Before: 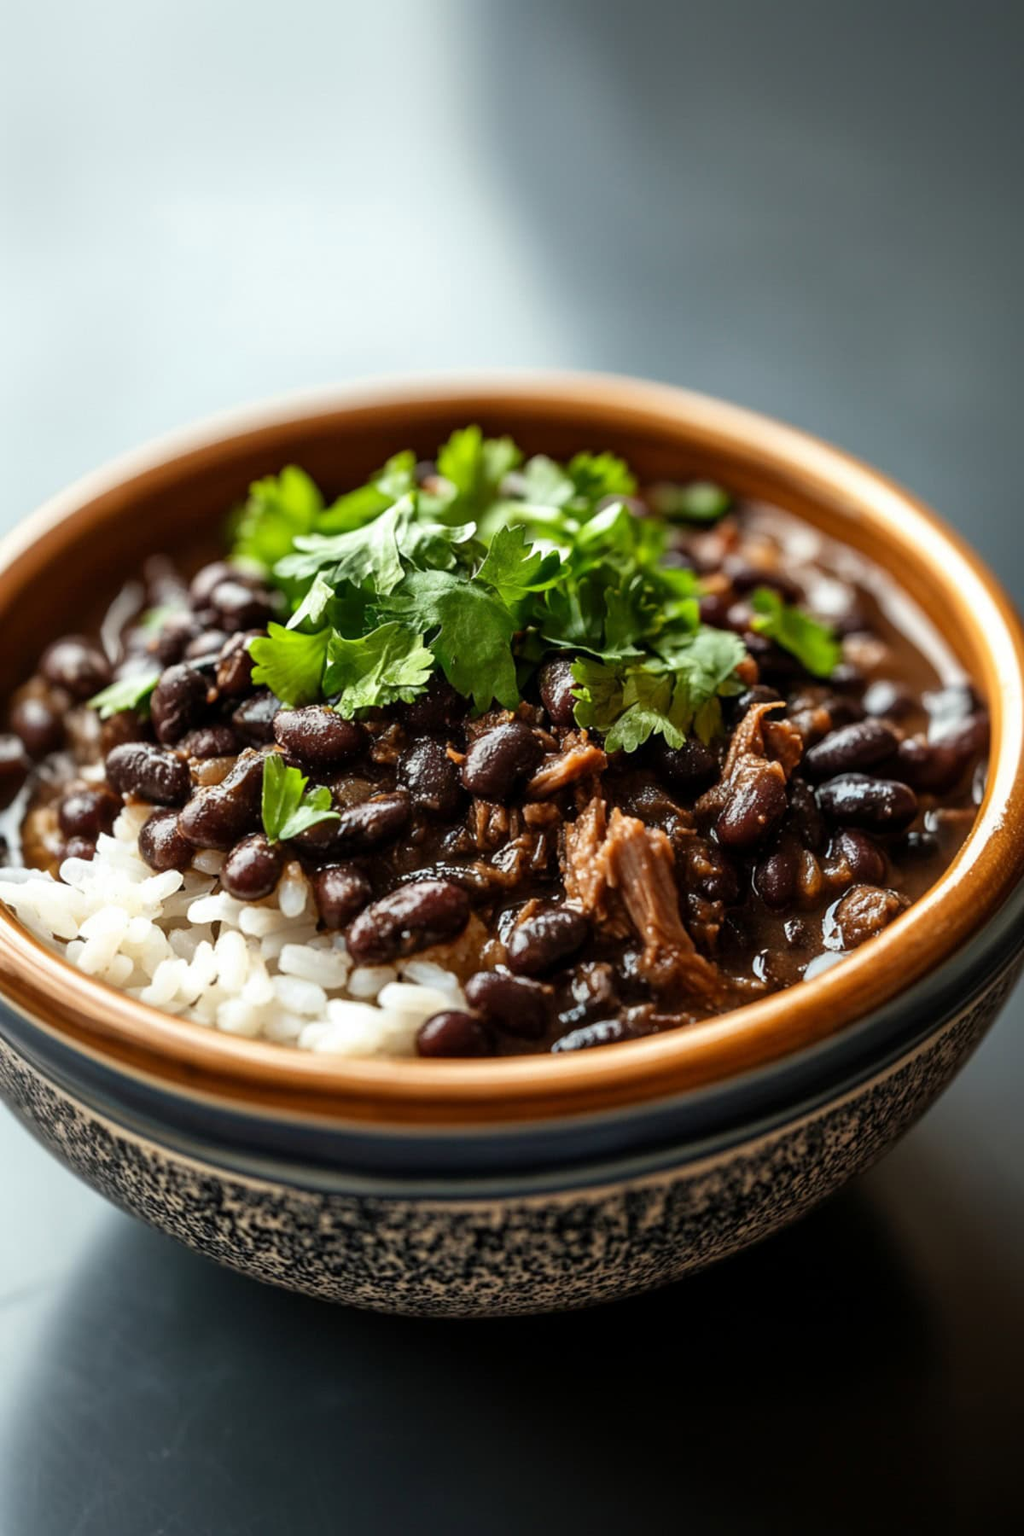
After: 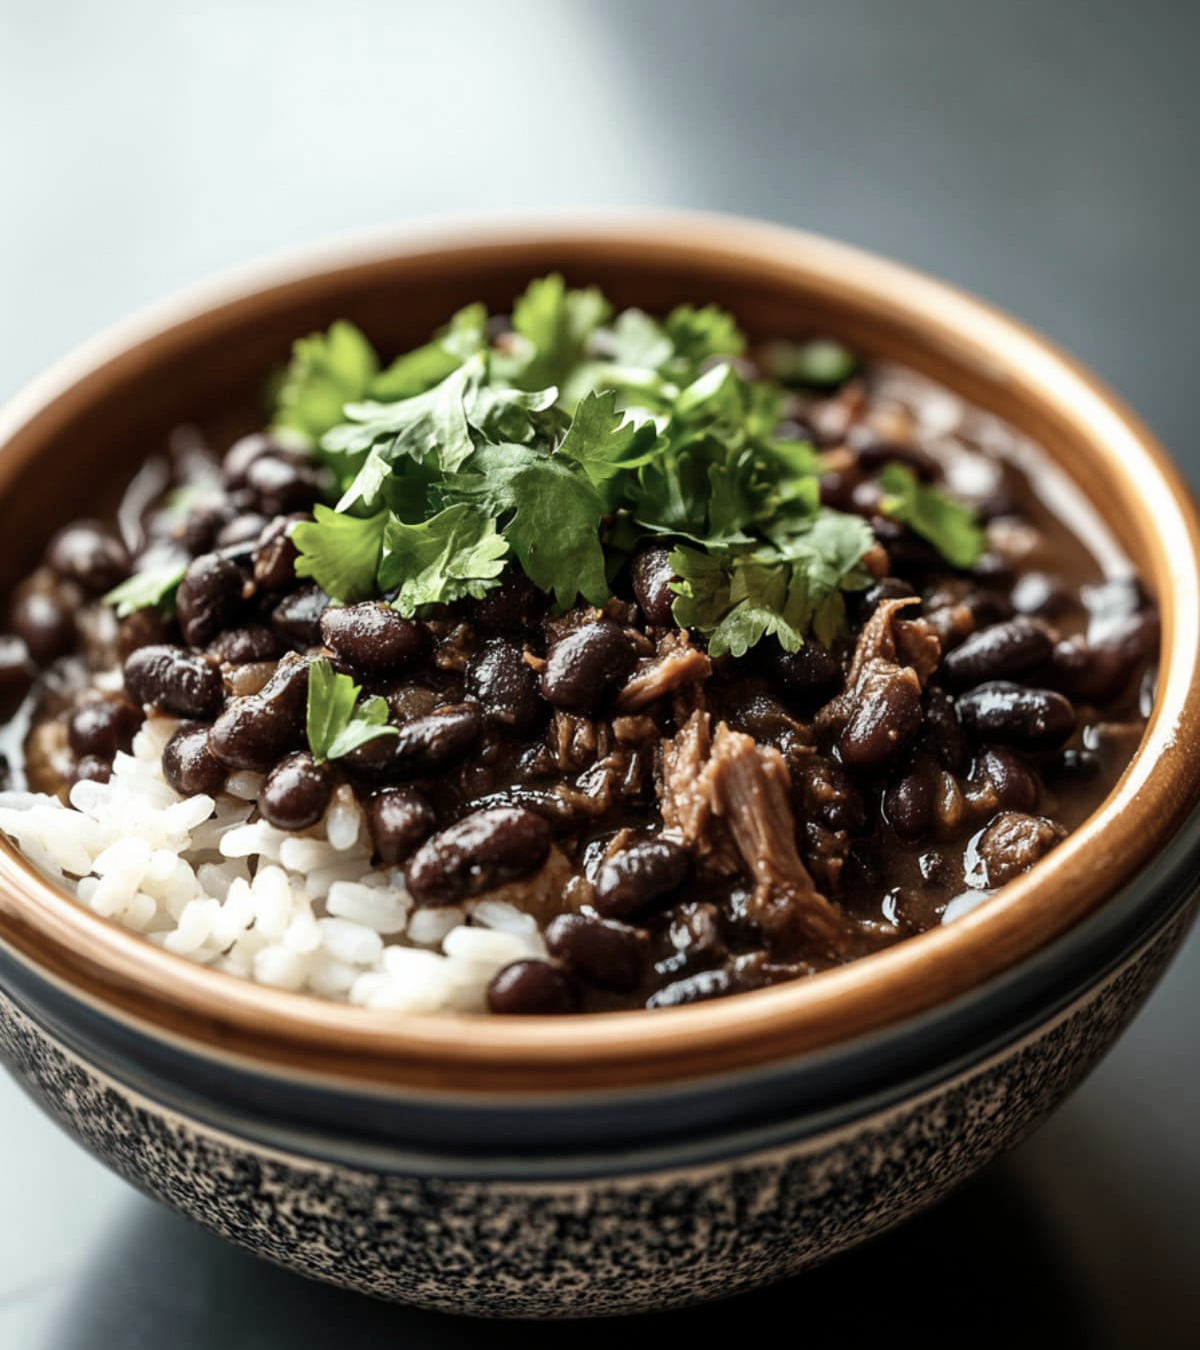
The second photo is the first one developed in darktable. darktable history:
contrast brightness saturation: contrast 0.1, saturation -0.3
crop and rotate: top 12.5%, bottom 12.5%
exposure: exposure -0.01 EV, compensate highlight preservation false
